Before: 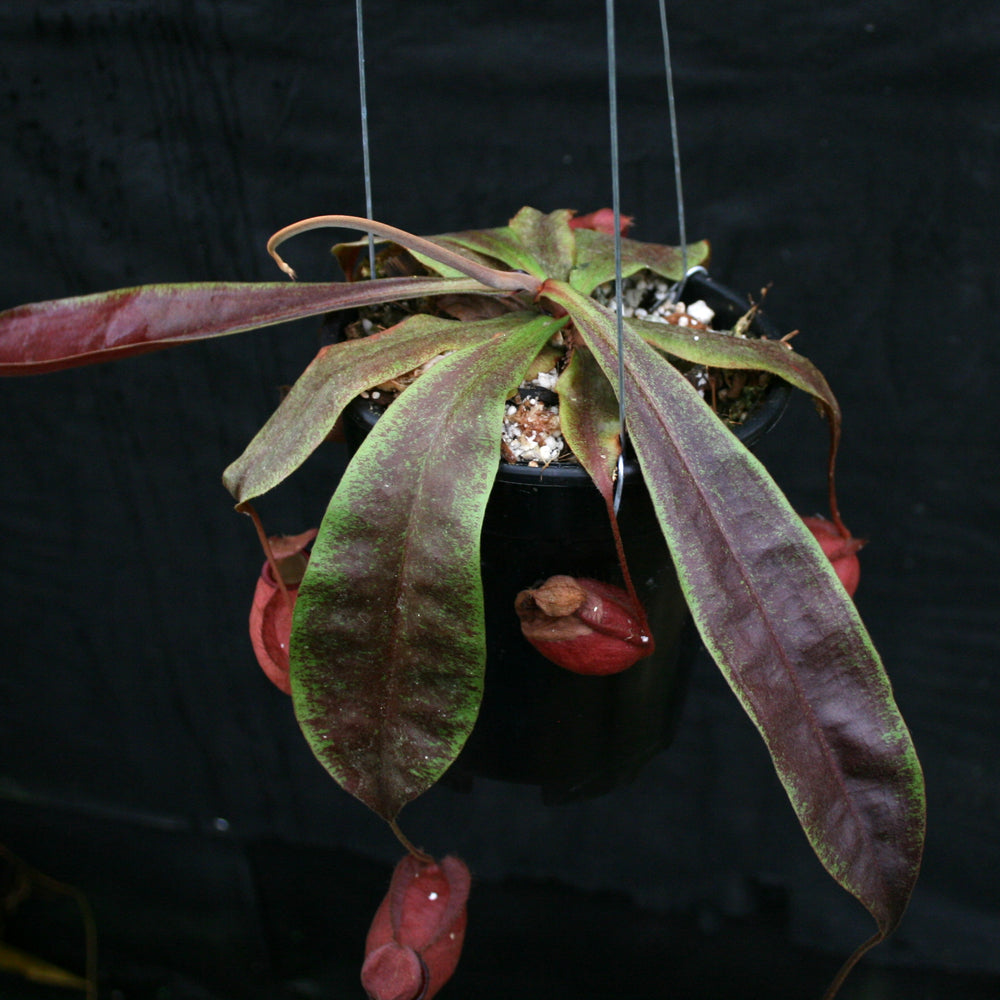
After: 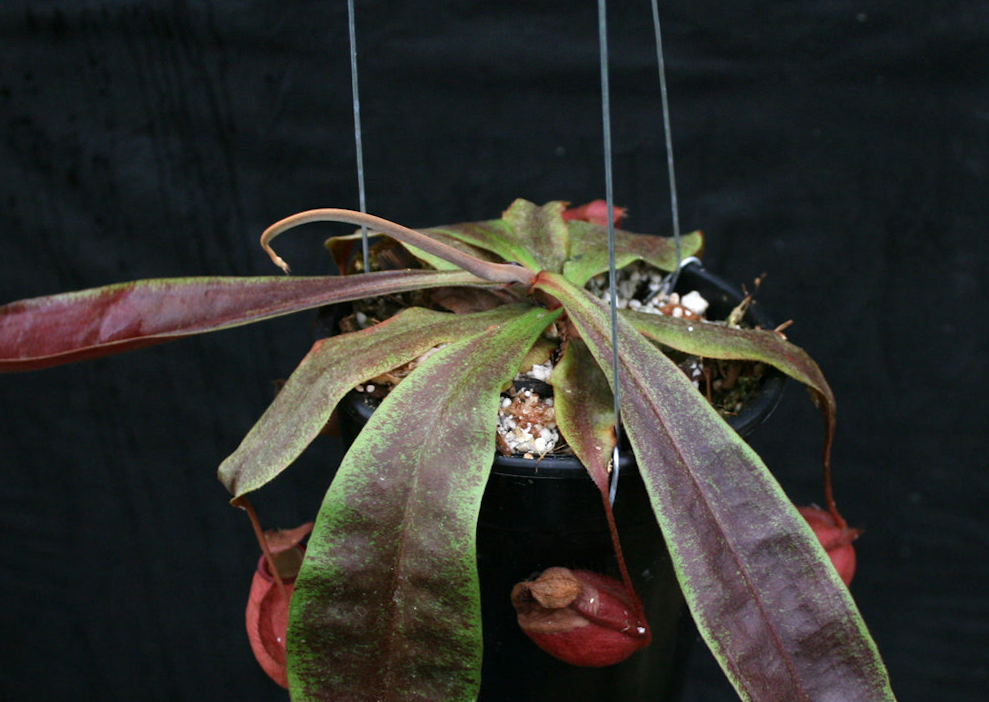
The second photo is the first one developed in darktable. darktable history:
rotate and perspective: rotation -0.45°, automatic cropping original format, crop left 0.008, crop right 0.992, crop top 0.012, crop bottom 0.988
crop: bottom 28.576%
